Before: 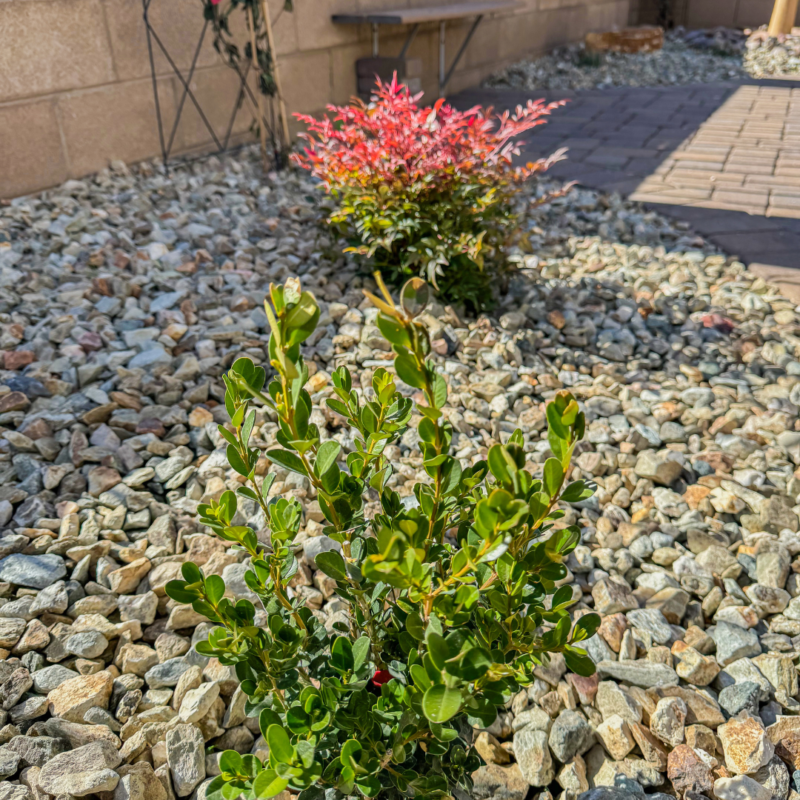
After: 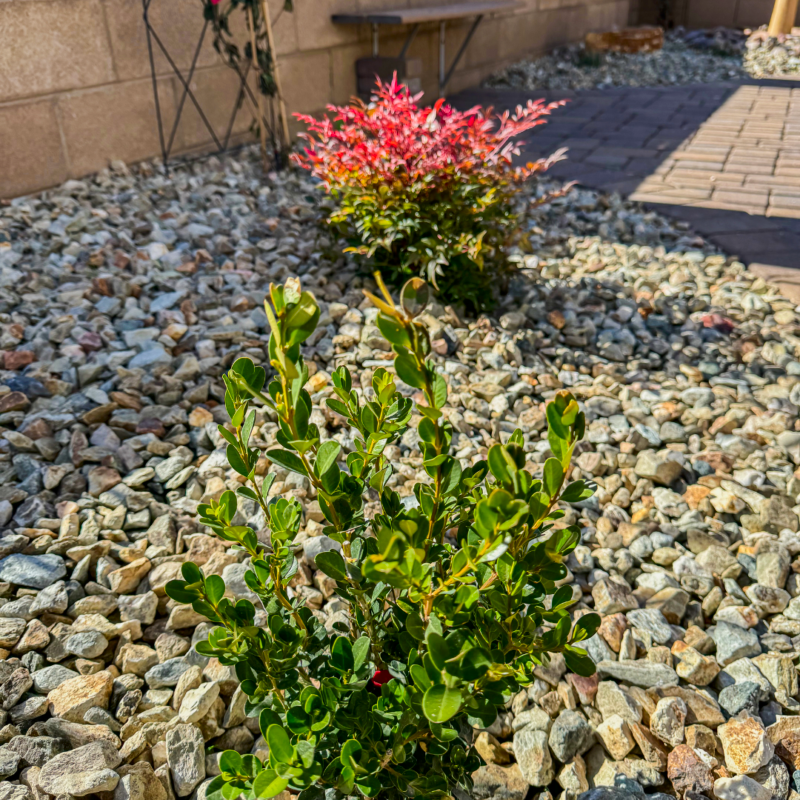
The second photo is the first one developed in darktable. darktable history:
contrast brightness saturation: contrast 0.128, brightness -0.064, saturation 0.153
